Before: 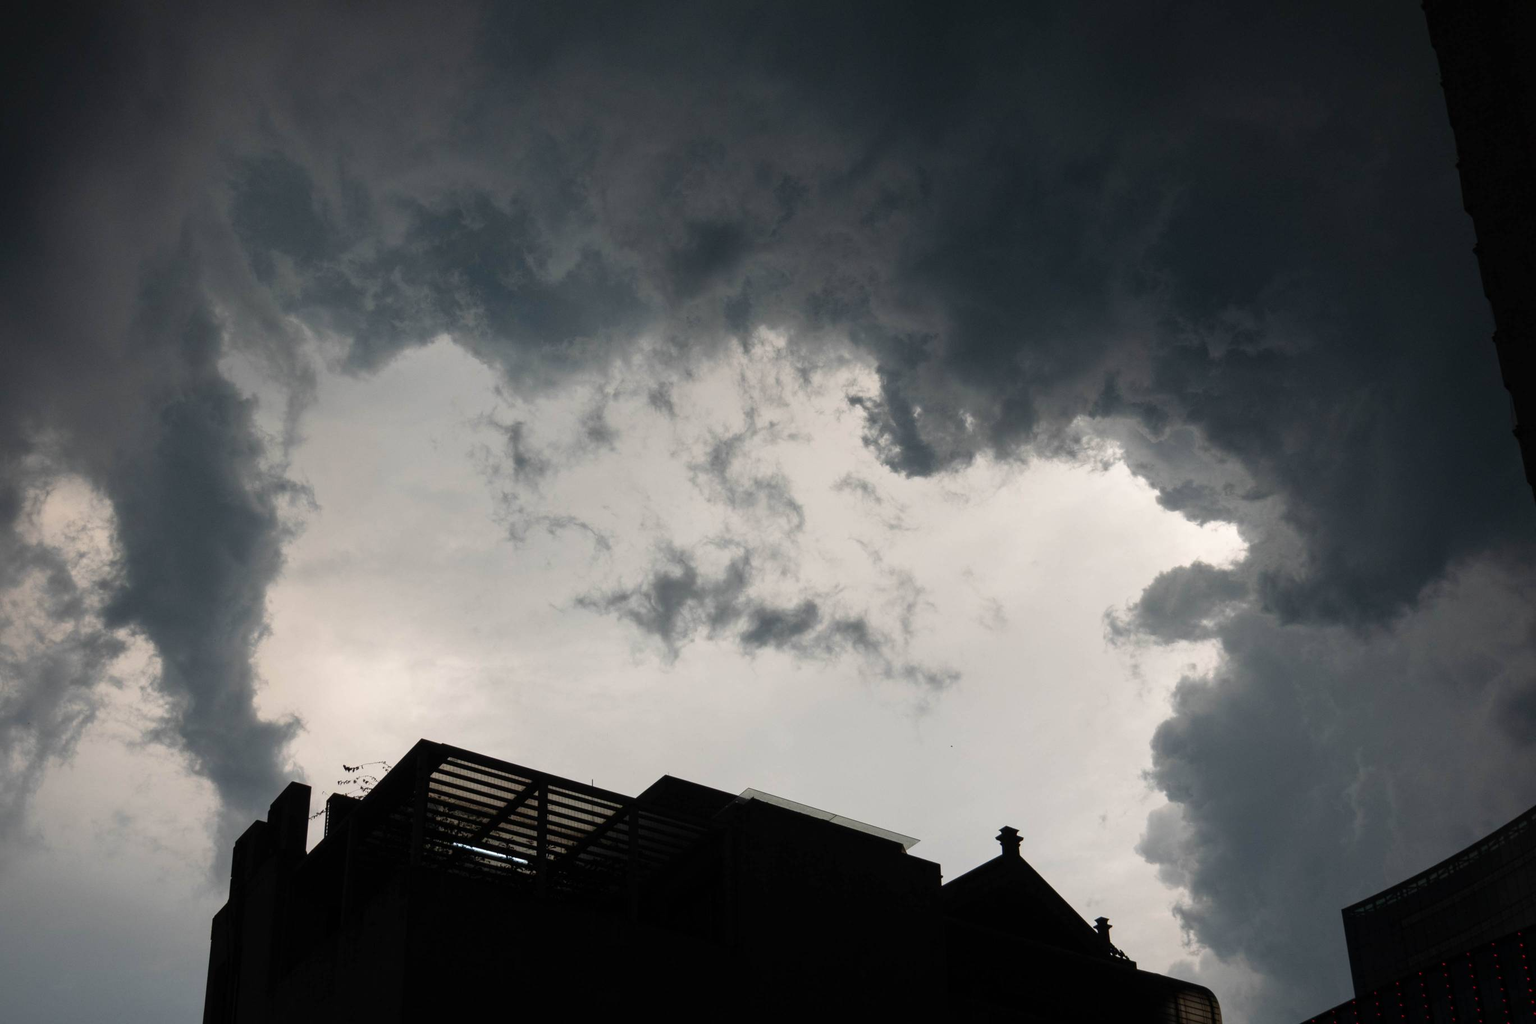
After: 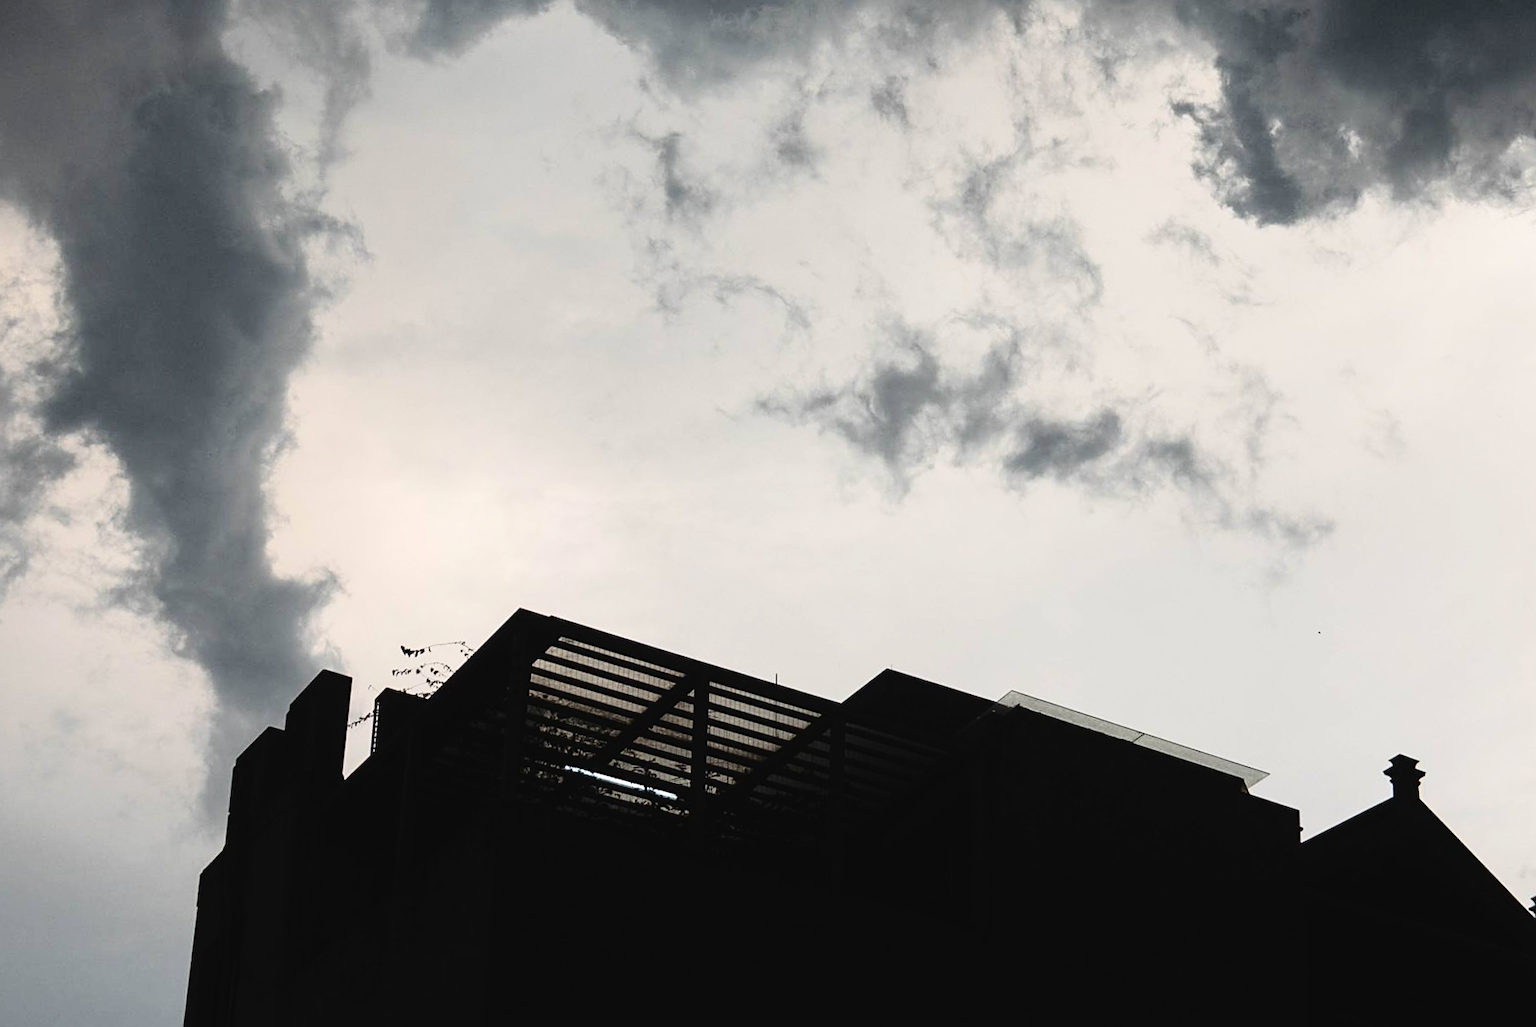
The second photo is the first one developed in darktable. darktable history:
exposure: black level correction -0.005, exposure 0.055 EV, compensate highlight preservation false
crop and rotate: angle -0.934°, left 3.691%, top 31.856%, right 28.408%
sharpen: on, module defaults
contrast brightness saturation: saturation -0.054
tone curve: curves: ch0 [(0, 0) (0.003, 0.016) (0.011, 0.019) (0.025, 0.023) (0.044, 0.029) (0.069, 0.042) (0.1, 0.068) (0.136, 0.101) (0.177, 0.143) (0.224, 0.21) (0.277, 0.289) (0.335, 0.379) (0.399, 0.476) (0.468, 0.569) (0.543, 0.654) (0.623, 0.75) (0.709, 0.822) (0.801, 0.893) (0.898, 0.946) (1, 1)], color space Lab, independent channels, preserve colors none
tone equalizer: edges refinement/feathering 500, mask exposure compensation -1.57 EV, preserve details no
